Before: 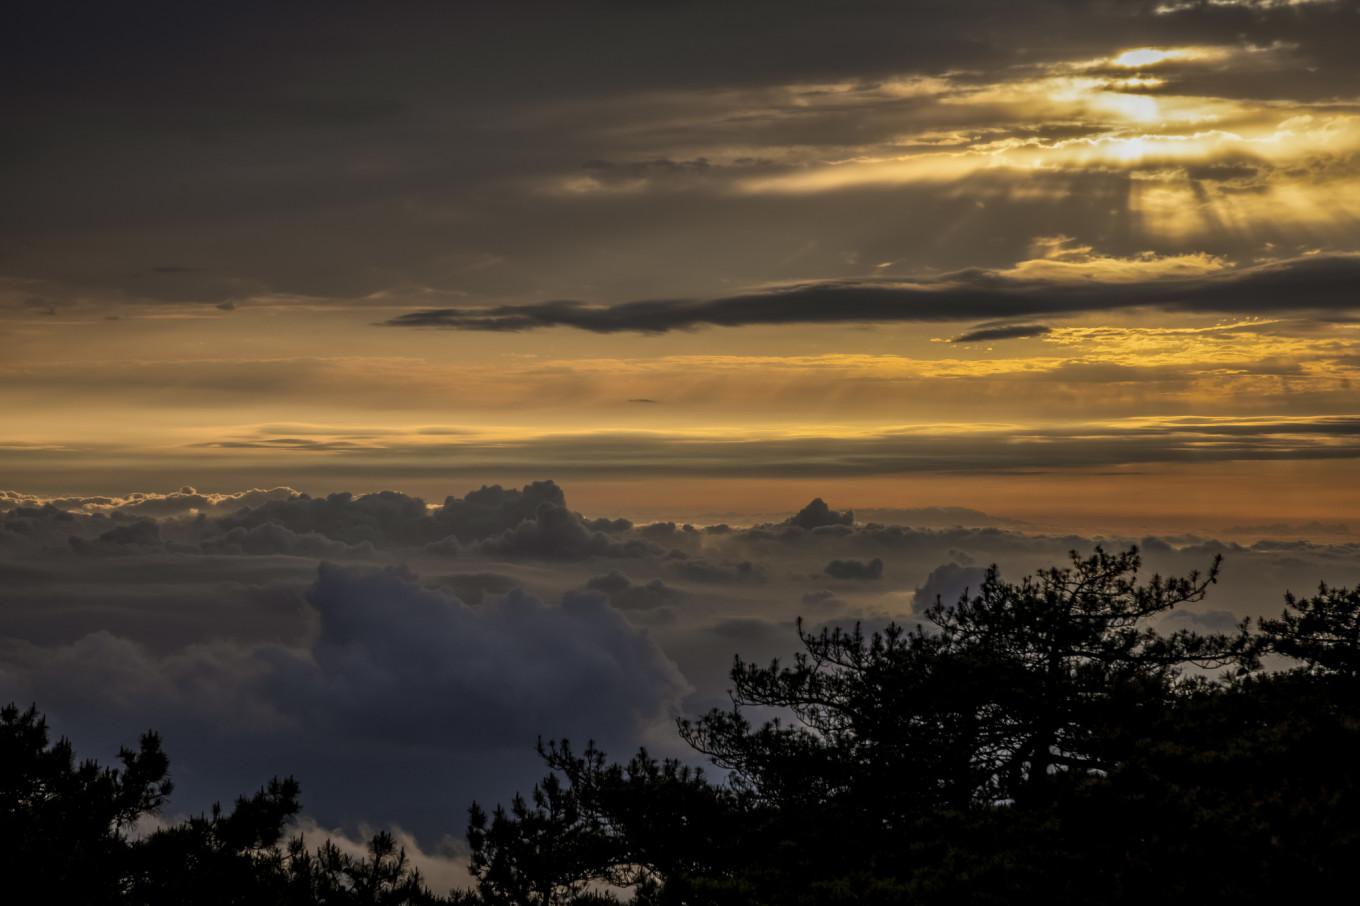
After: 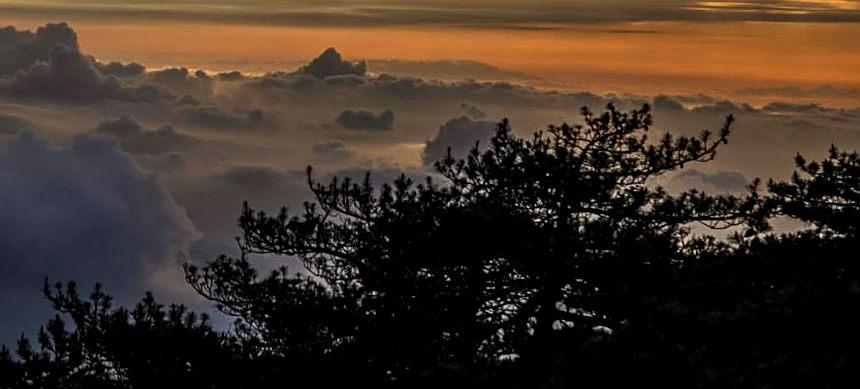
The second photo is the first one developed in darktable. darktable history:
sharpen: on, module defaults
rotate and perspective: rotation 1.57°, crop left 0.018, crop right 0.982, crop top 0.039, crop bottom 0.961
crop and rotate: left 35.509%, top 50.238%, bottom 4.934%
tone equalizer: on, module defaults
contrast brightness saturation: contrast 0.2, brightness 0.16, saturation 0.22
